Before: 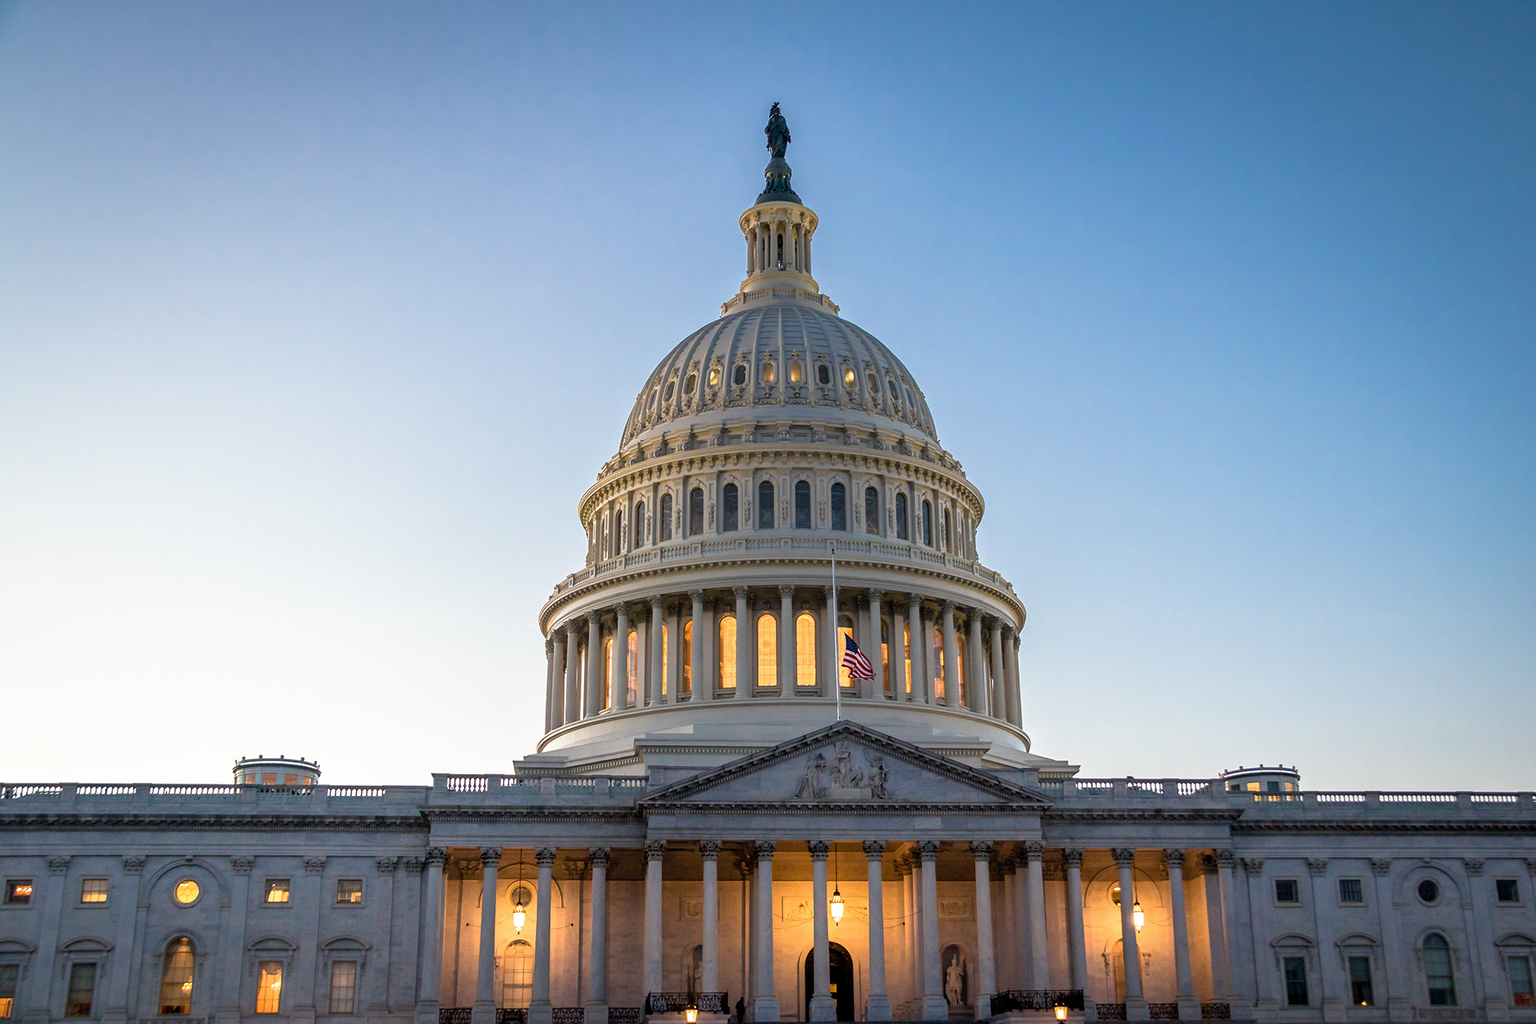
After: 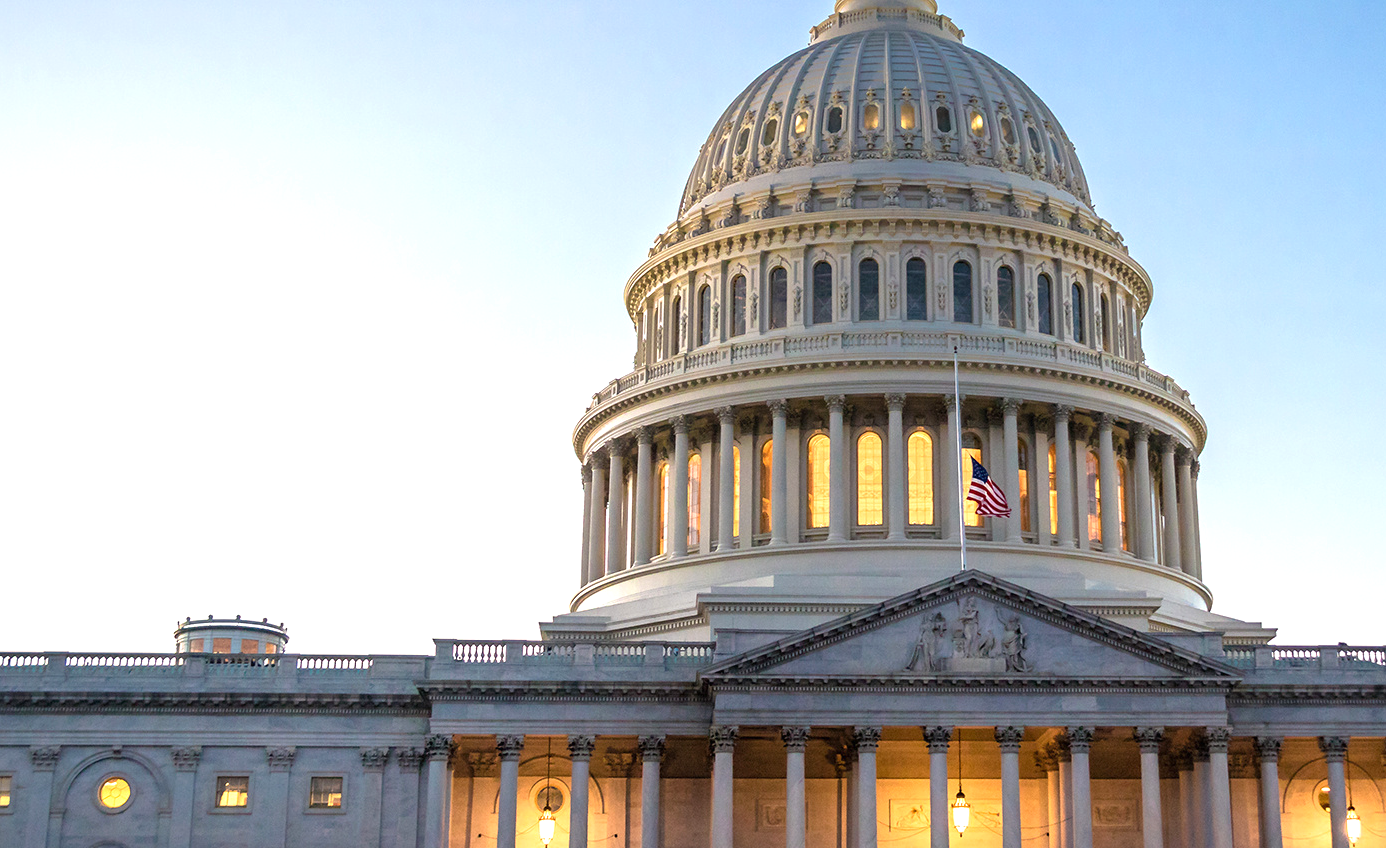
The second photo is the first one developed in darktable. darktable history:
crop: left 6.488%, top 27.668%, right 24.183%, bottom 8.656%
exposure: black level correction 0, exposure 0.5 EV, compensate highlight preservation false
